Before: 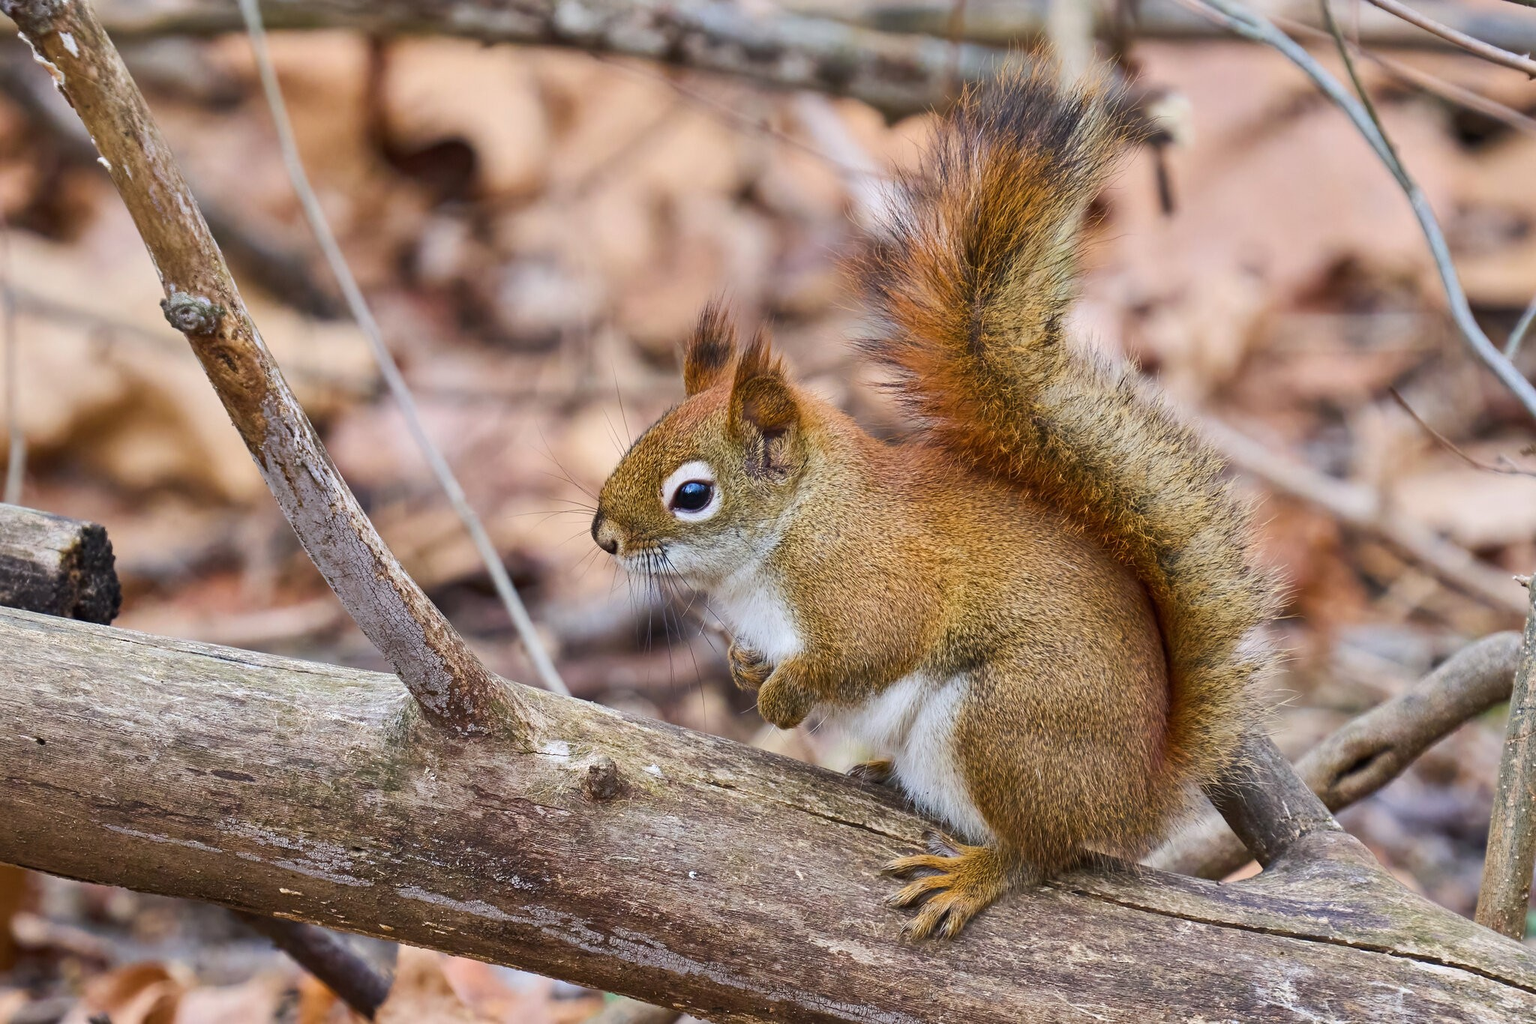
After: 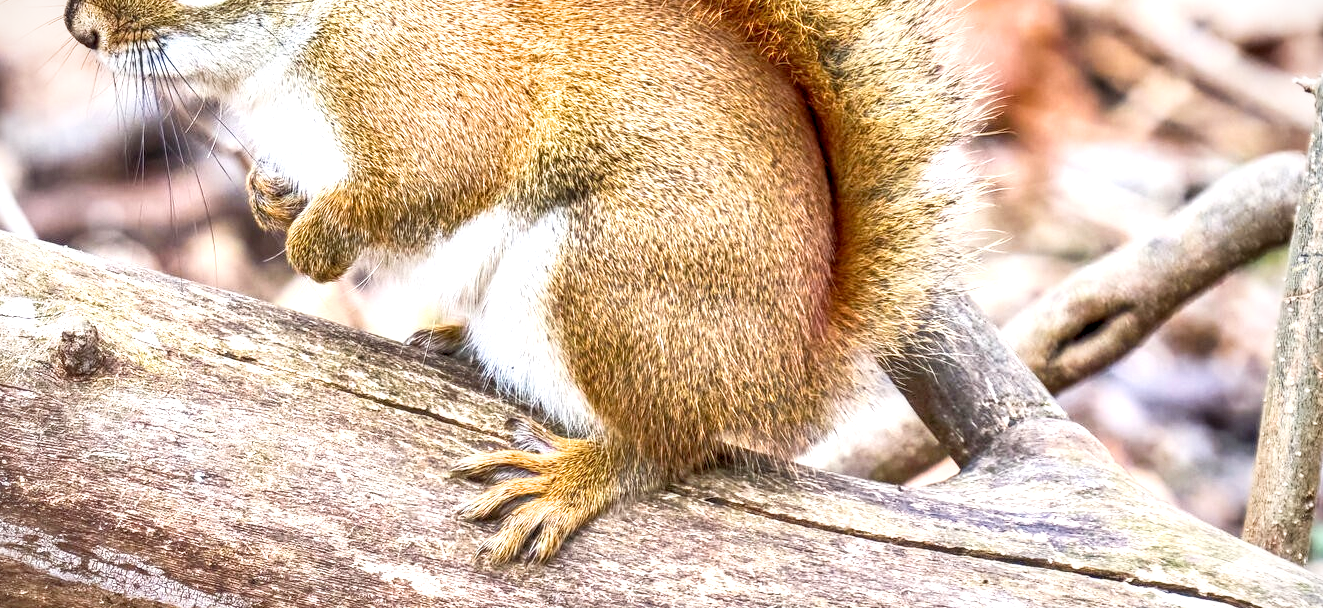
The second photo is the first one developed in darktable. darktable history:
filmic rgb: middle gray luminance 9.1%, black relative exposure -10.53 EV, white relative exposure 3.44 EV, threshold 3.01 EV, target black luminance 0%, hardness 5.99, latitude 59.6%, contrast 1.093, highlights saturation mix 6.12%, shadows ↔ highlights balance 29.54%, enable highlight reconstruction true
vignetting: fall-off radius 94.3%, brightness -0.613, saturation -0.679
local contrast: highlights 17%, detail 188%
crop and rotate: left 35.37%, top 50.518%, bottom 4.962%
exposure: black level correction 0, exposure 1.392 EV, compensate highlight preservation false
contrast brightness saturation: brightness 0.116
tone equalizer: -7 EV 0.155 EV, -6 EV 0.604 EV, -5 EV 1.16 EV, -4 EV 1.31 EV, -3 EV 1.12 EV, -2 EV 0.6 EV, -1 EV 0.168 EV
